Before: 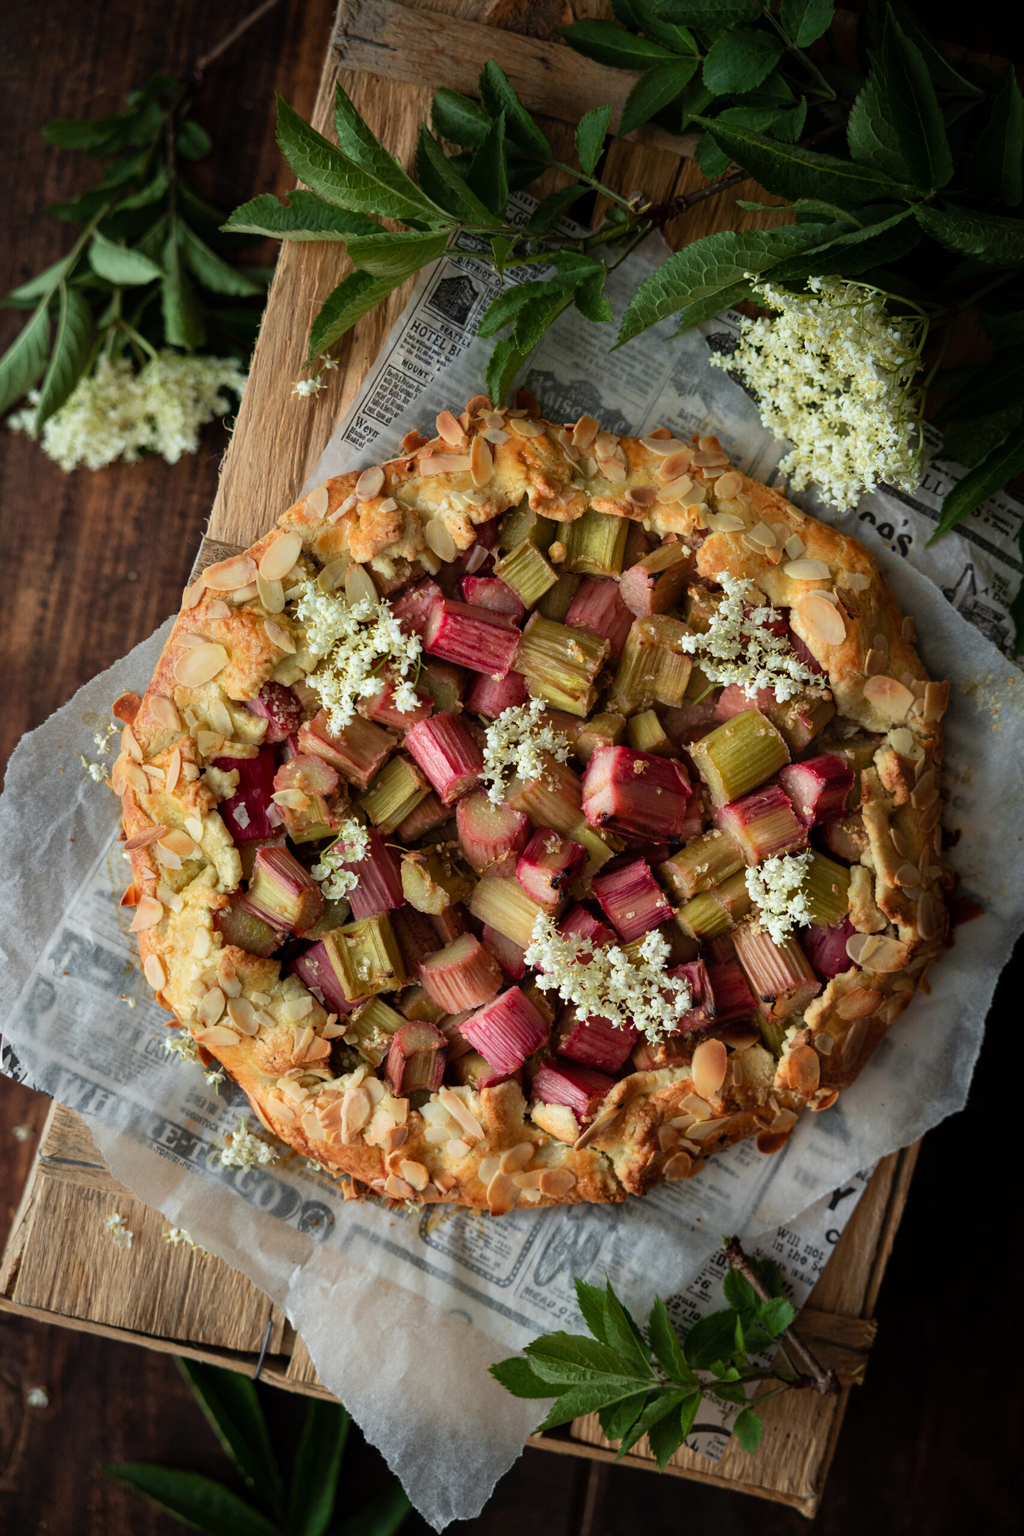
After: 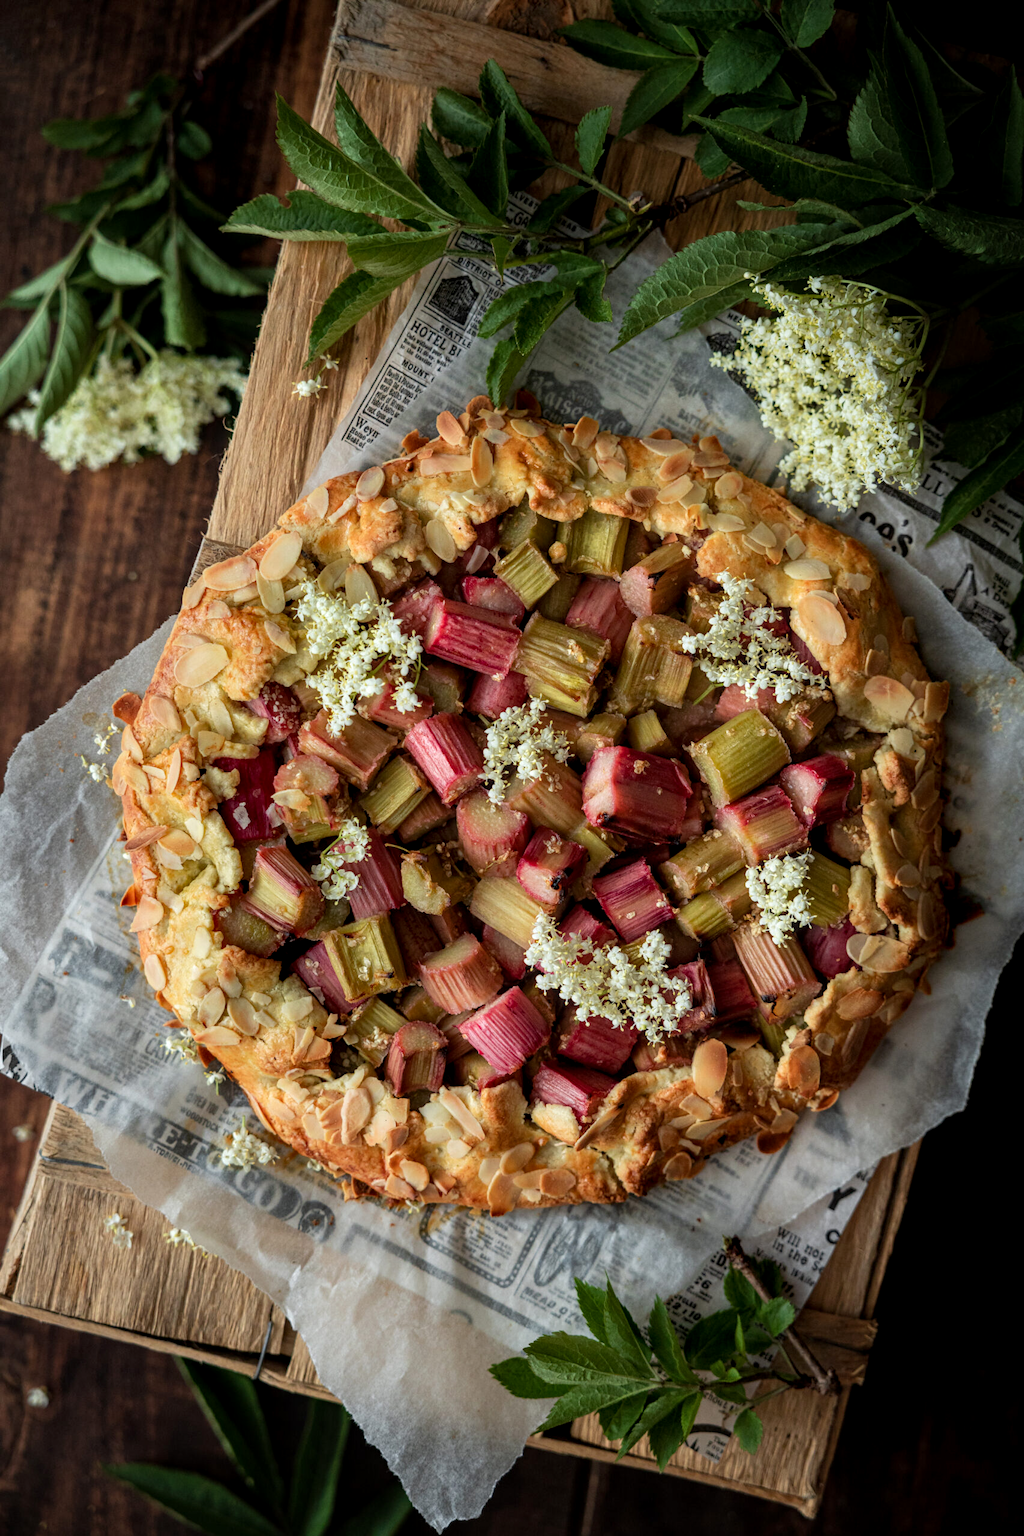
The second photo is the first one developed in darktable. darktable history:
exposure: black level correction 0.001, compensate highlight preservation false
local contrast: on, module defaults
